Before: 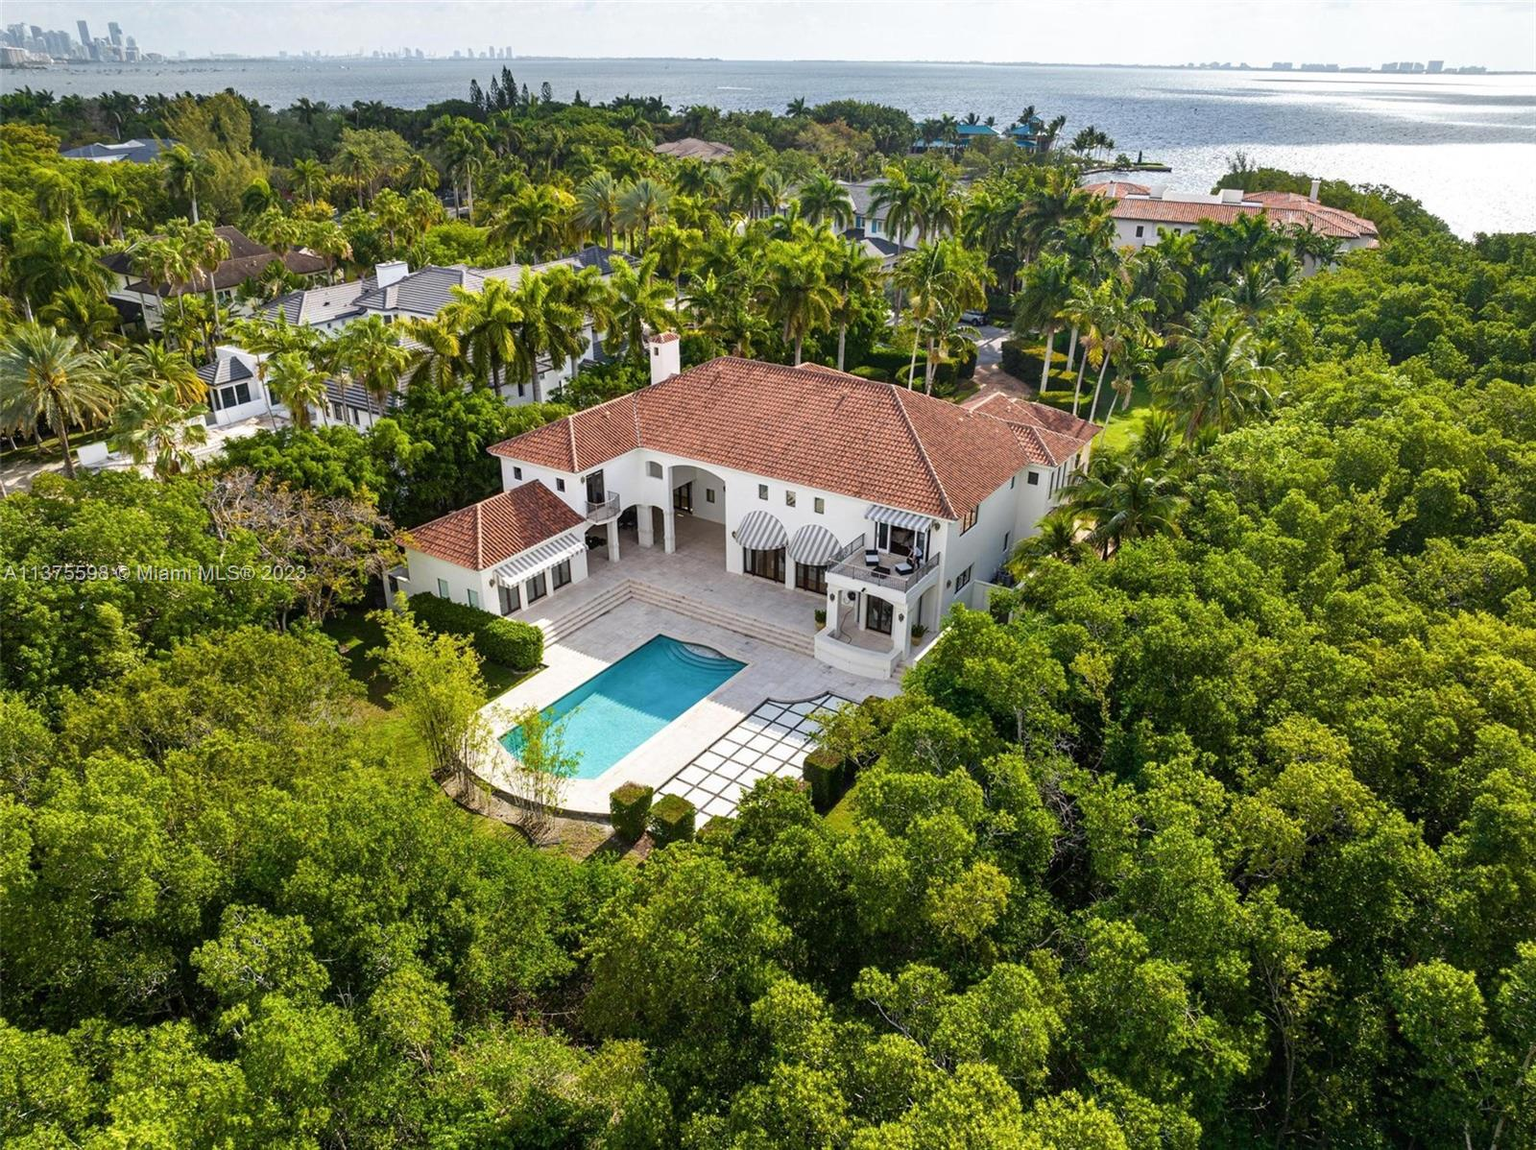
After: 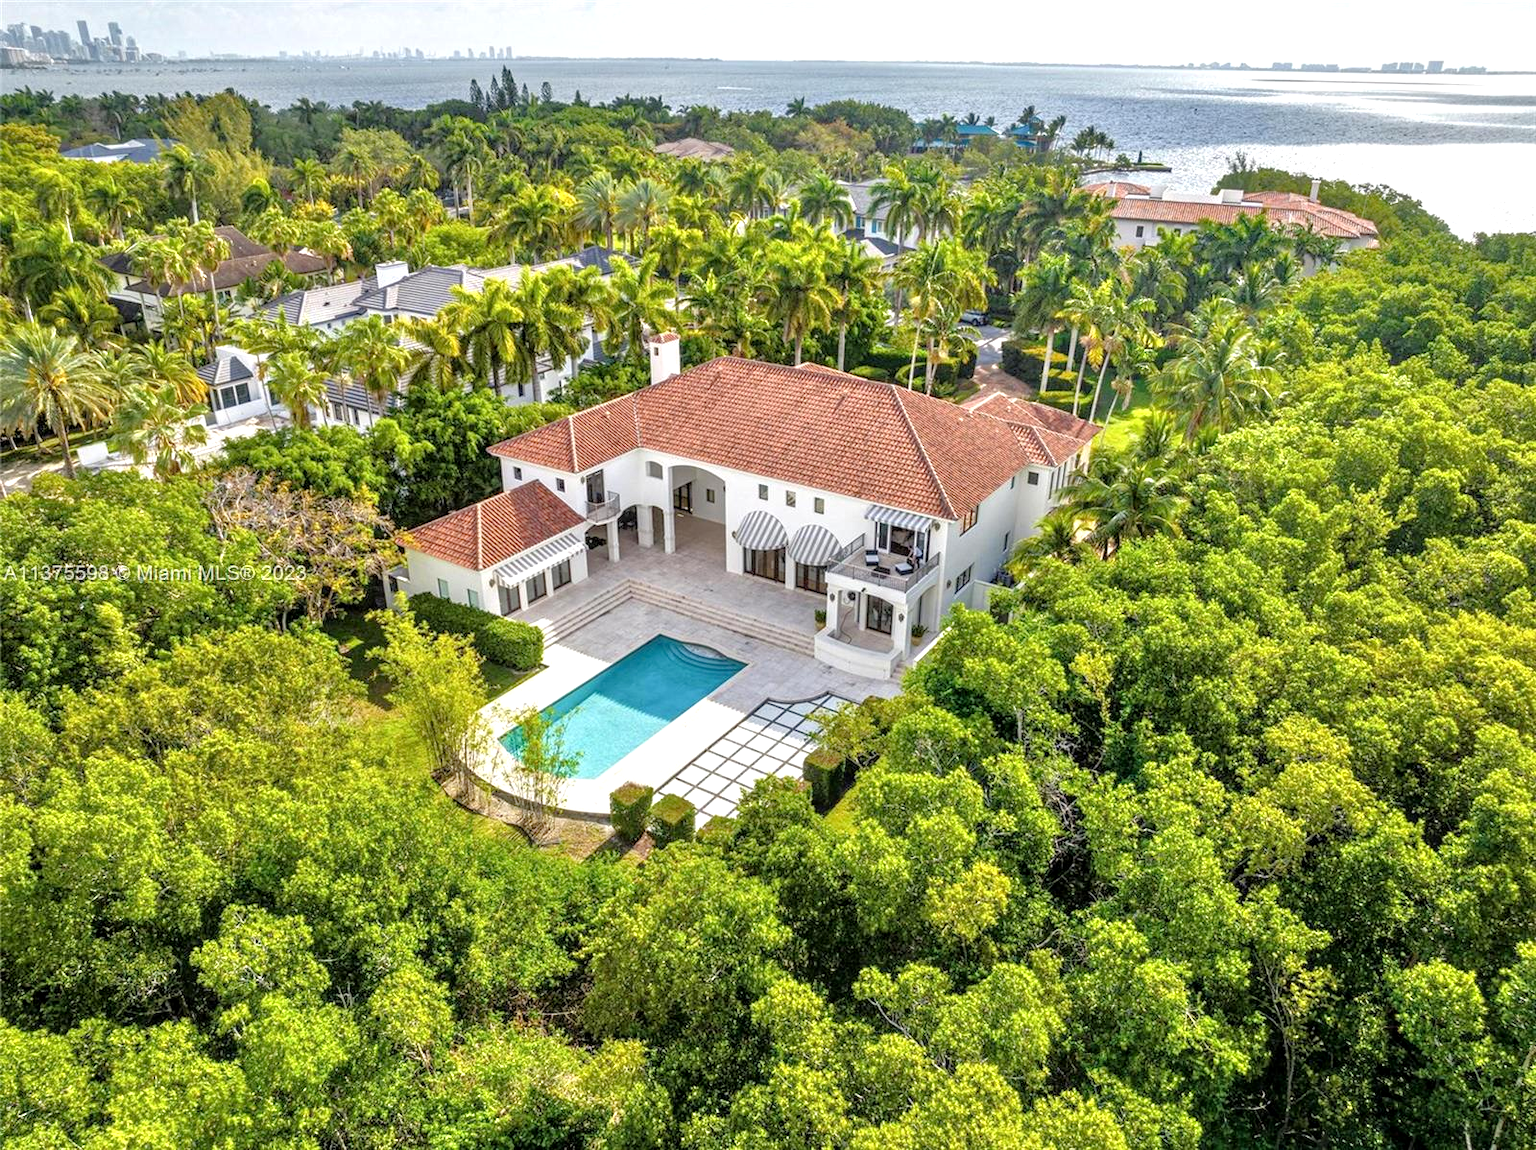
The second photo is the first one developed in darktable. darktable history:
exposure: exposure 0.197 EV, compensate highlight preservation false
local contrast: on, module defaults
tone equalizer: -7 EV 0.15 EV, -6 EV 0.6 EV, -5 EV 1.15 EV, -4 EV 1.33 EV, -3 EV 1.15 EV, -2 EV 0.6 EV, -1 EV 0.15 EV, mask exposure compensation -0.5 EV
